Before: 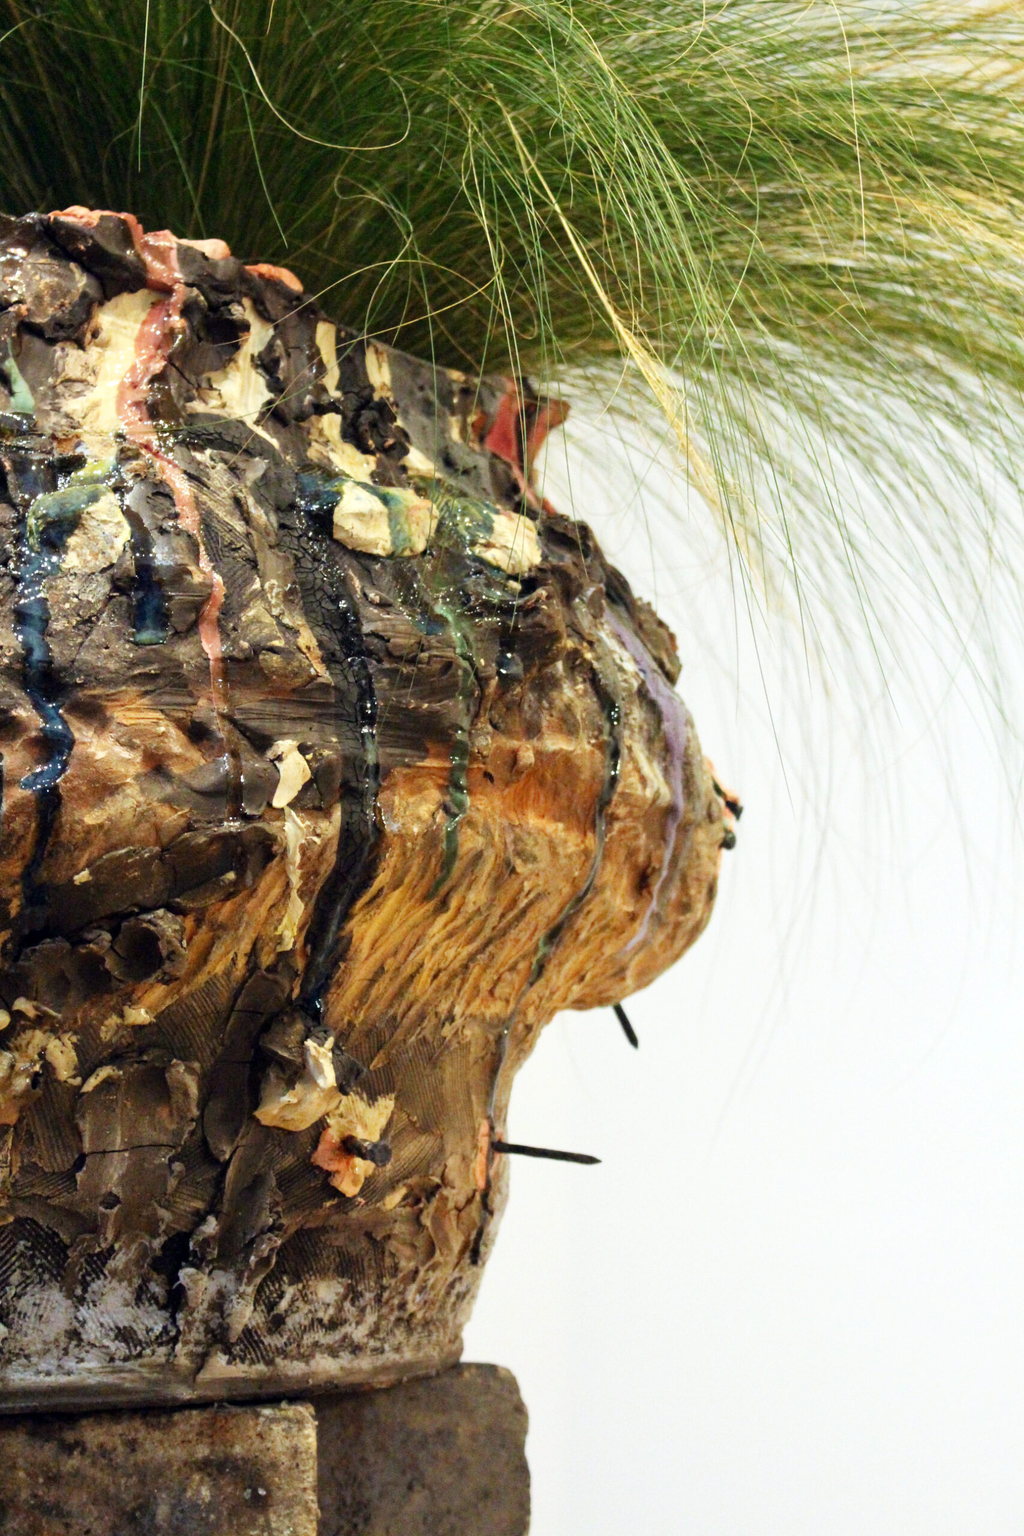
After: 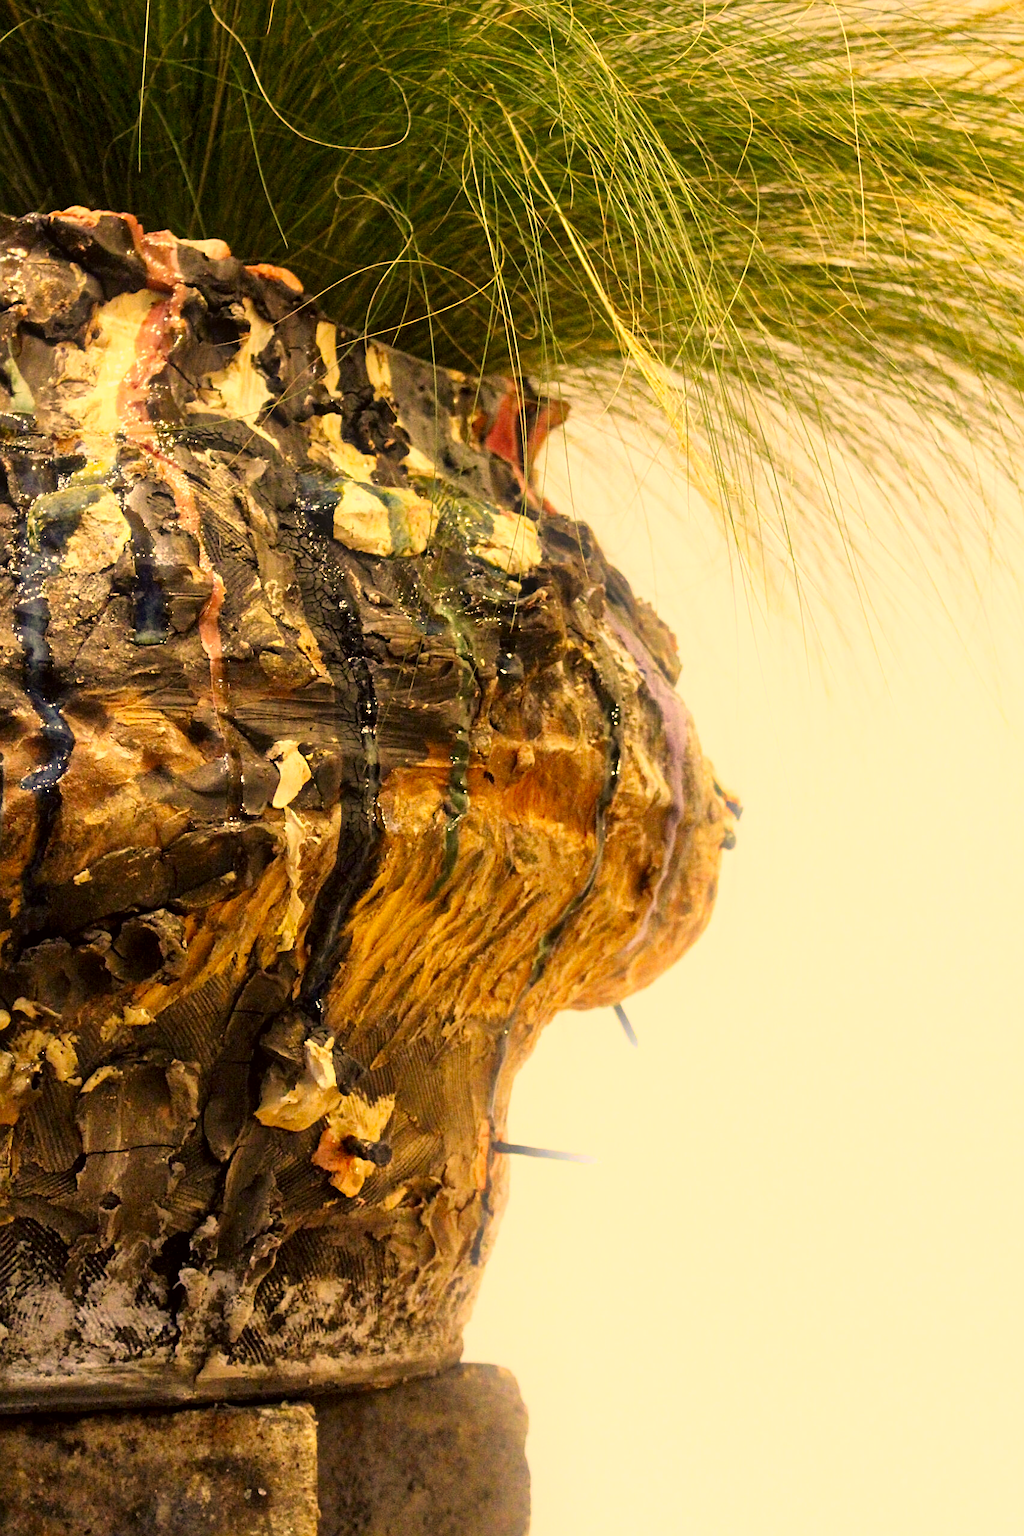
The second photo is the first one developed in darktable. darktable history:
color correction: highlights a* 17.94, highlights b* 35.39, shadows a* 1.48, shadows b* 6.42, saturation 1.01
sharpen: on, module defaults
bloom: size 13.65%, threshold 98.39%, strength 4.82%
local contrast: mode bilateral grid, contrast 20, coarseness 50, detail 120%, midtone range 0.2
contrast brightness saturation: saturation -0.05
